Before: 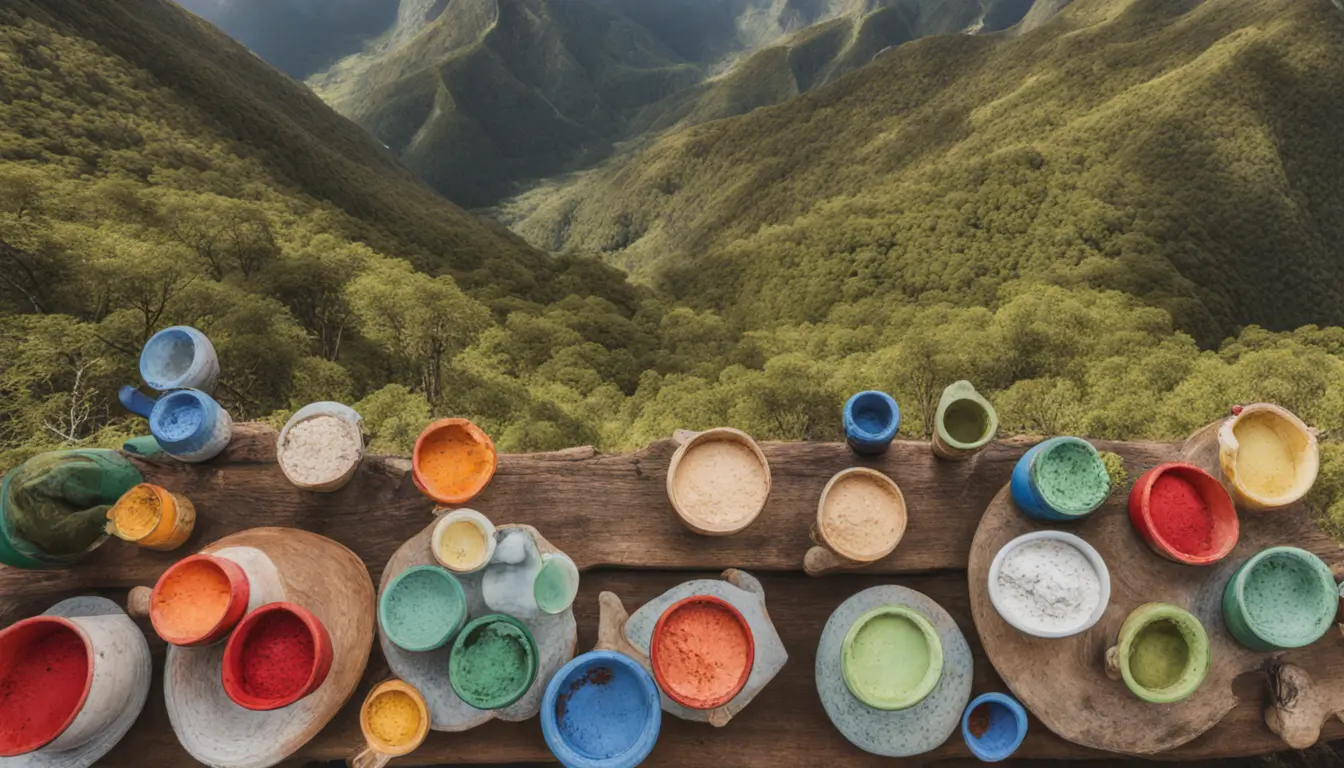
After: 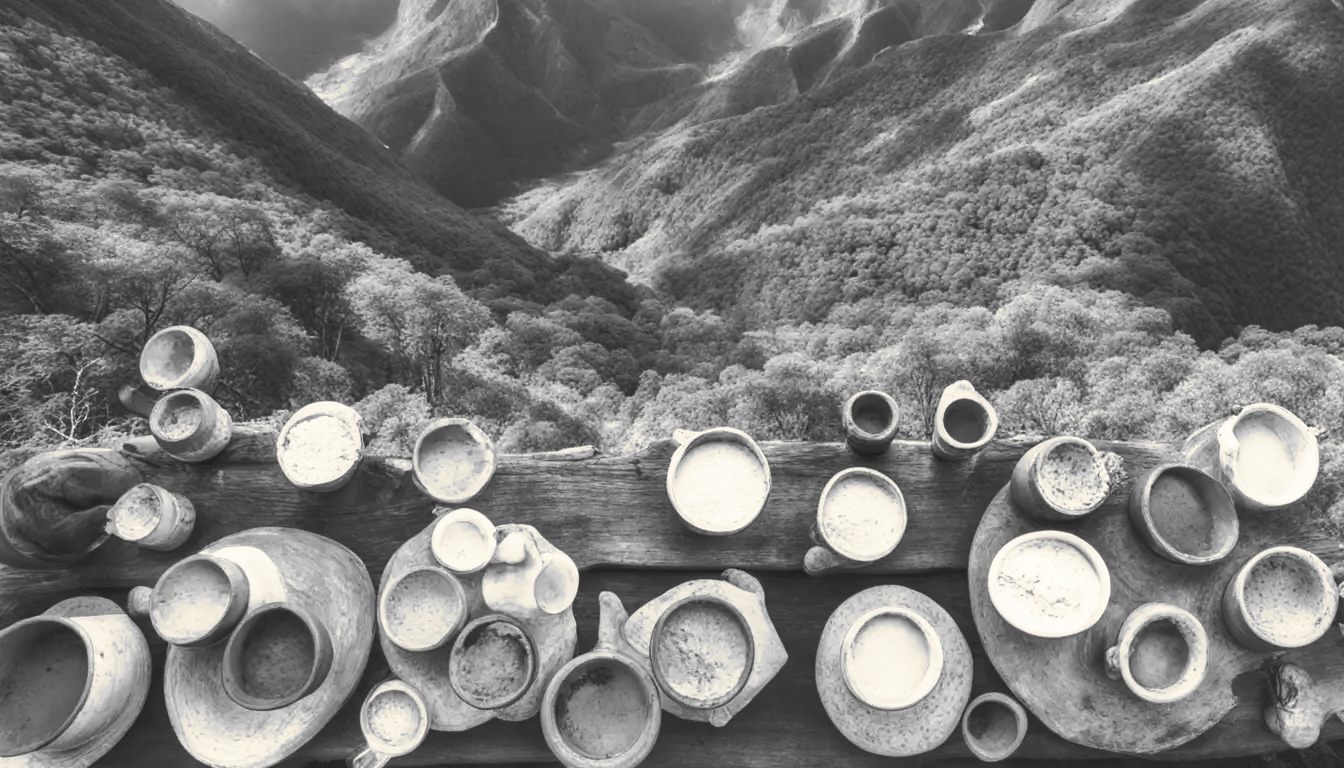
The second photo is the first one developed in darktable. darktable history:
color correction: highlights a* -0.95, highlights b* 4.5, shadows a* 3.55
base curve: curves: ch0 [(0, 0) (0.257, 0.25) (0.482, 0.586) (0.757, 0.871) (1, 1)]
monochrome: on, module defaults
contrast brightness saturation: contrast 0.53, brightness 0.47, saturation -1
split-toning: shadows › hue 43.2°, shadows › saturation 0, highlights › hue 50.4°, highlights › saturation 1
shadows and highlights: shadows 40, highlights -60
